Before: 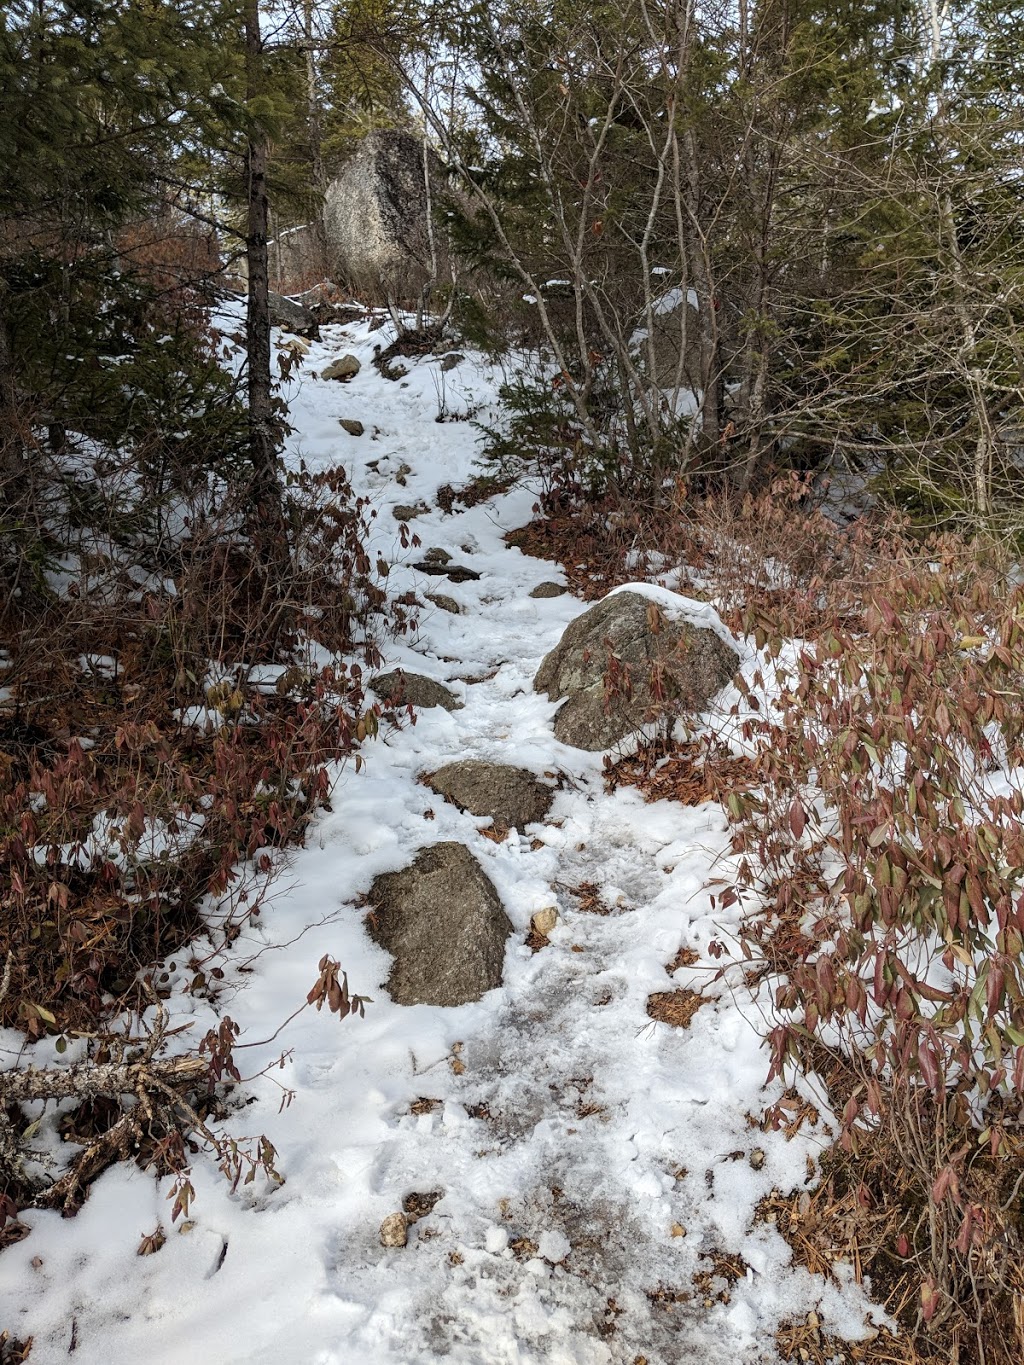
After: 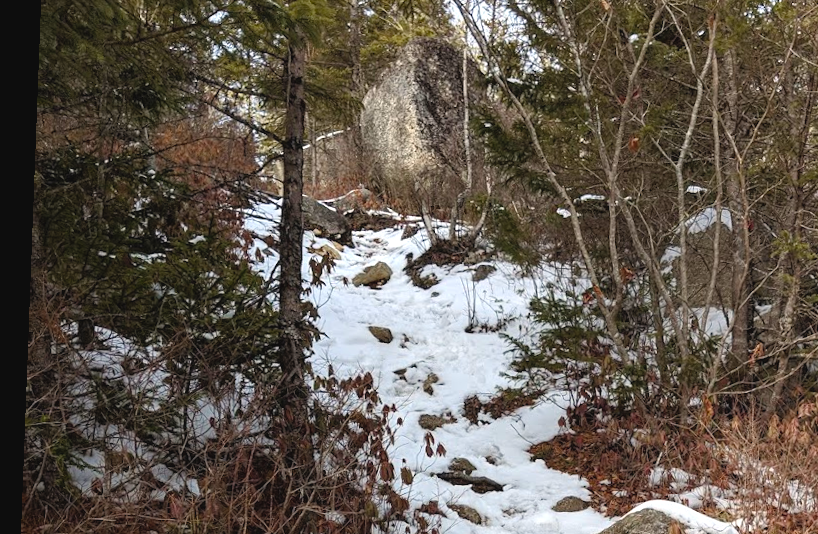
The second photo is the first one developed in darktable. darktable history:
contrast brightness saturation: brightness 0.09, saturation 0.19
crop: left 0.579%, top 7.627%, right 23.167%, bottom 54.275%
rotate and perspective: rotation 2.17°, automatic cropping off
color balance rgb: shadows lift › chroma 1%, shadows lift › hue 28.8°, power › hue 60°, highlights gain › chroma 1%, highlights gain › hue 60°, global offset › luminance 0.25%, perceptual saturation grading › highlights -20%, perceptual saturation grading › shadows 20%, perceptual brilliance grading › highlights 10%, perceptual brilliance grading › shadows -5%, global vibrance 19.67%
